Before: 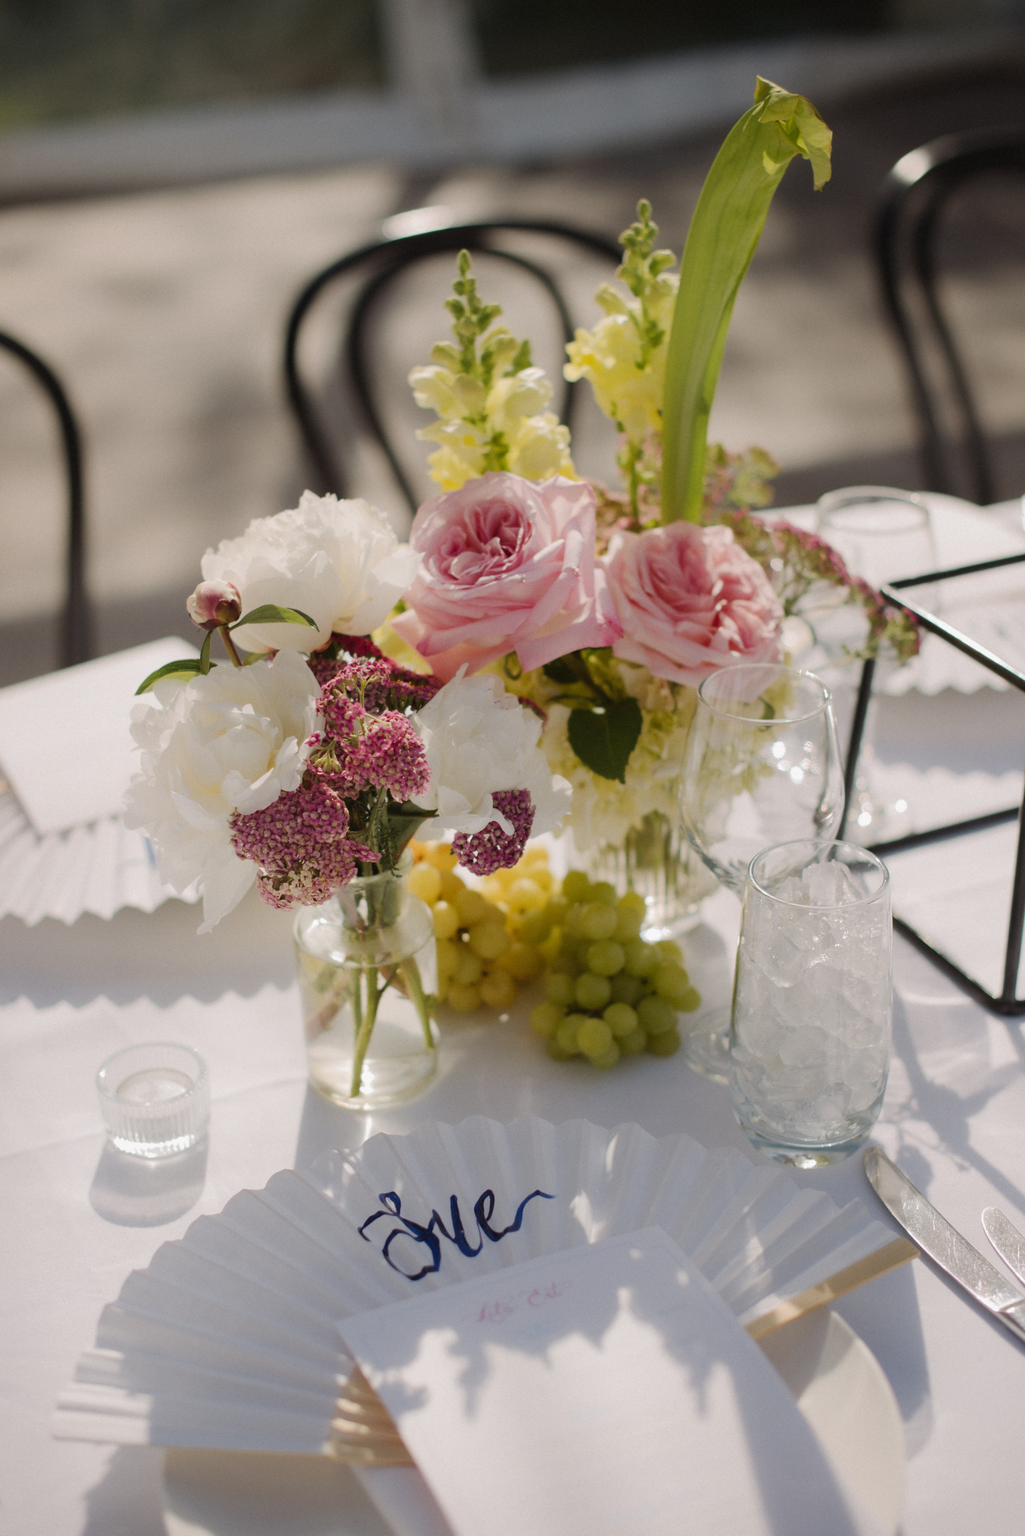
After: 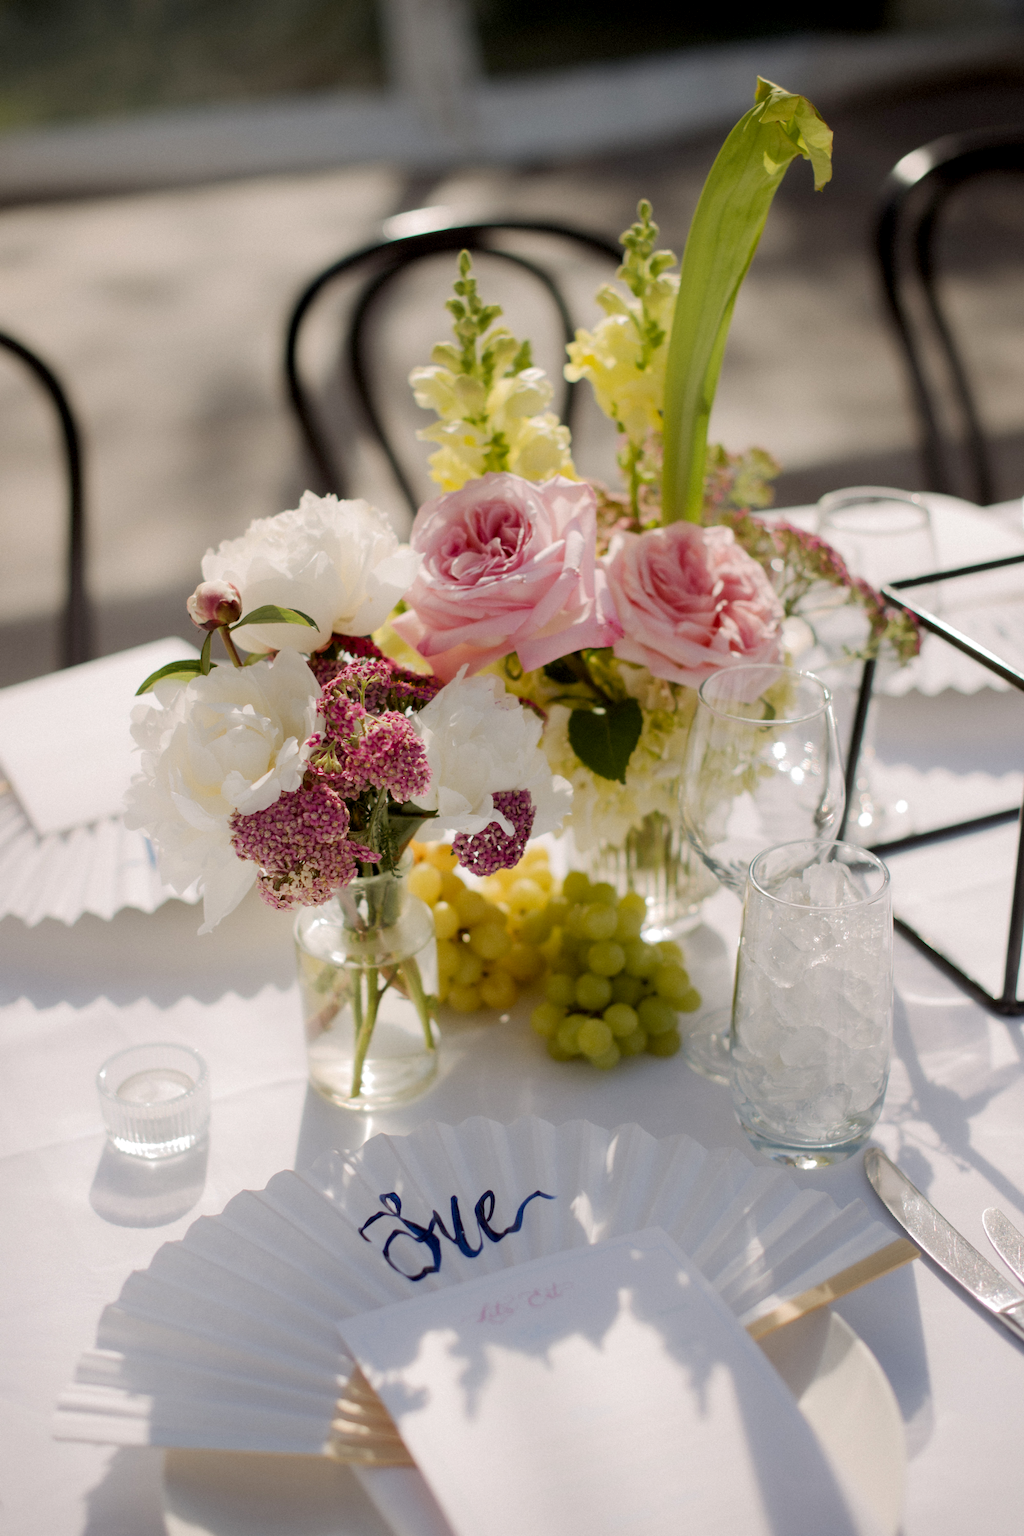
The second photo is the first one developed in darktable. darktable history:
exposure: black level correction 0.007, exposure 0.159 EV, compensate highlight preservation false
